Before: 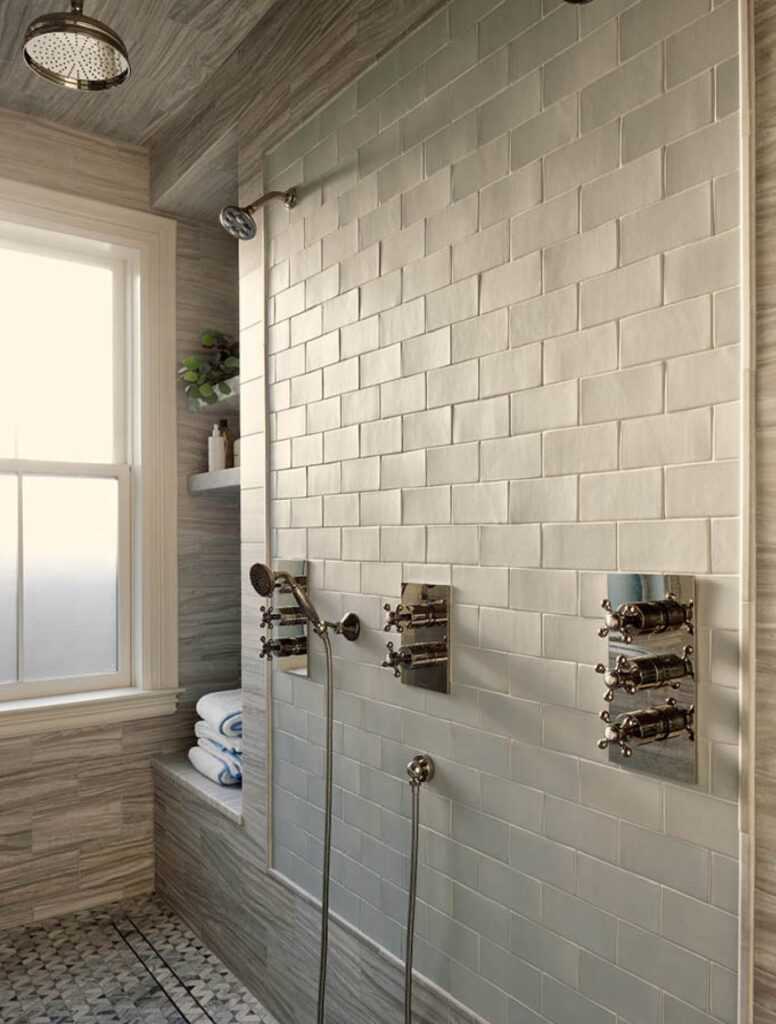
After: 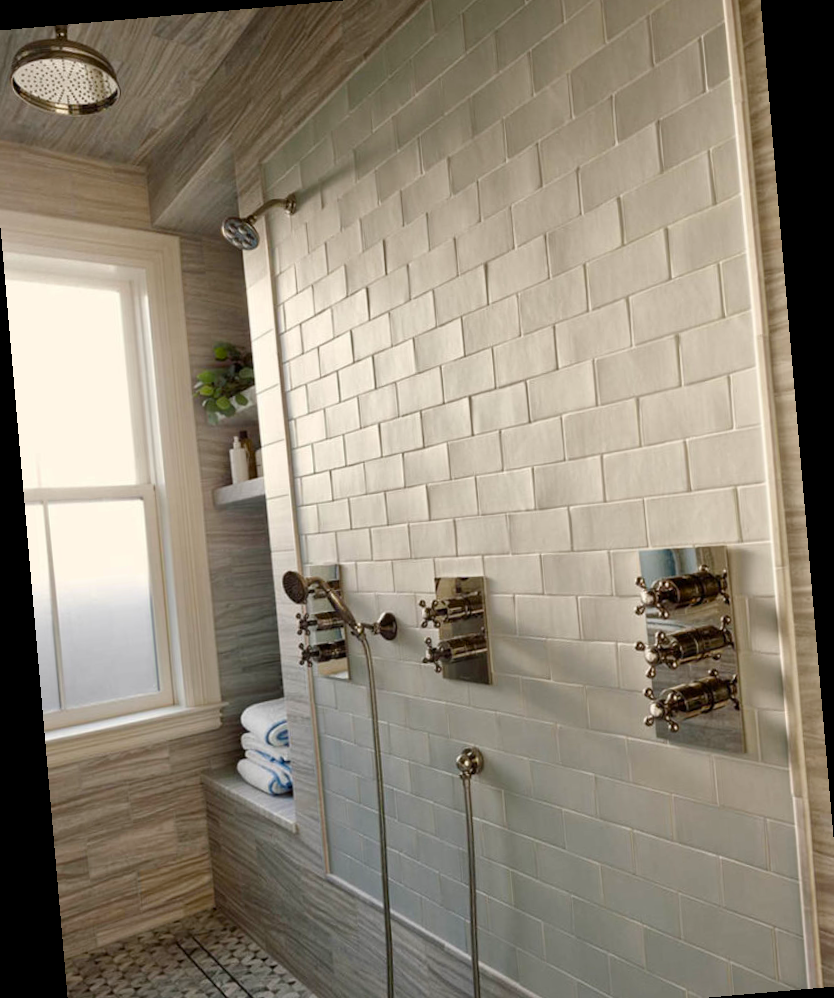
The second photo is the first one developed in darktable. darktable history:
crop: left 1.964%, top 3.251%, right 1.122%, bottom 4.933%
color balance rgb: perceptual saturation grading › global saturation 20%, perceptual saturation grading › highlights -25%, perceptual saturation grading › shadows 25%
rotate and perspective: rotation -4.98°, automatic cropping off
